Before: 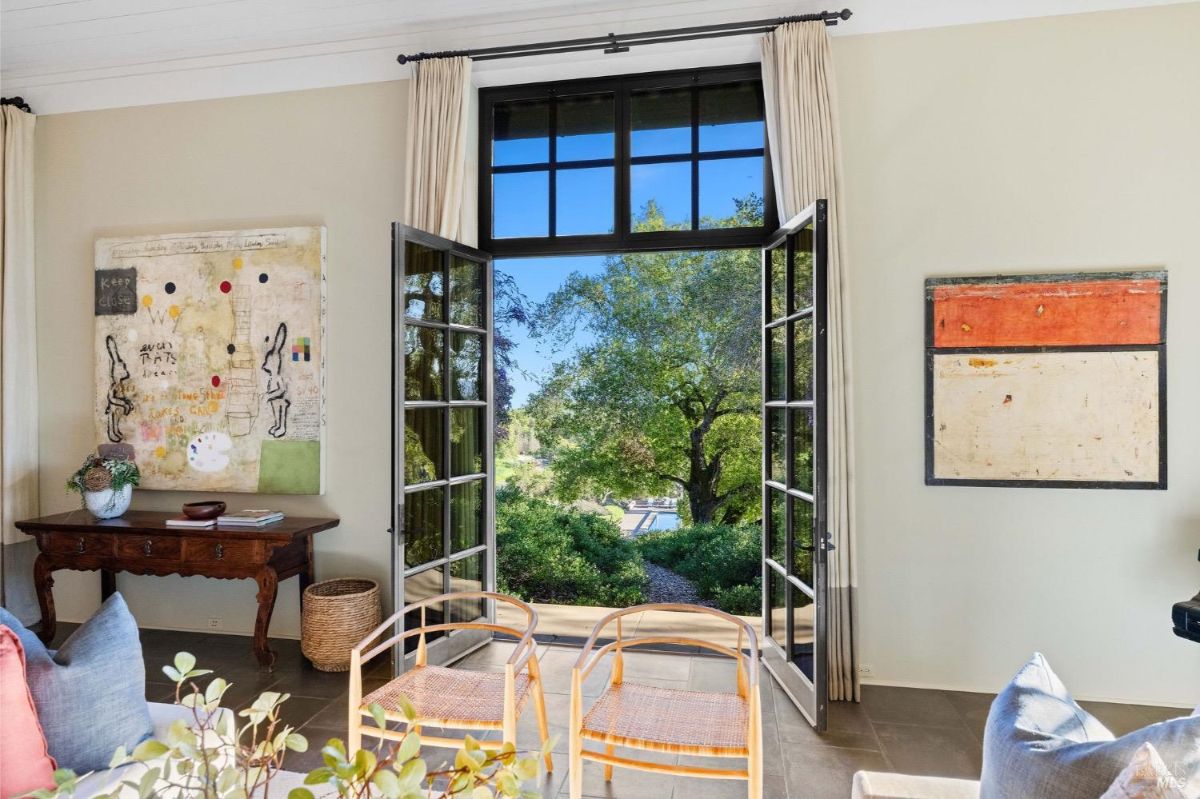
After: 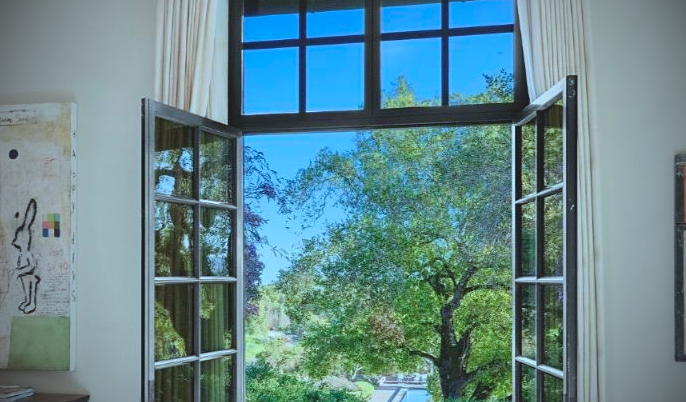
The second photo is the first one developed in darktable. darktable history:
crop: left 20.84%, top 15.536%, right 21.952%, bottom 34.132%
vignetting: fall-off start 71.63%, brightness -0.87, unbound false
sharpen: amount 0.214
contrast brightness saturation: contrast -0.167, brightness 0.045, saturation -0.124
shadows and highlights: shadows 36.19, highlights -27.84, soften with gaussian
exposure: compensate highlight preservation false
color calibration: output R [0.946, 0.065, -0.013, 0], output G [-0.246, 1.264, -0.017, 0], output B [0.046, -0.098, 1.05, 0], illuminant as shot in camera, x 0.386, y 0.38, temperature 3955.07 K
